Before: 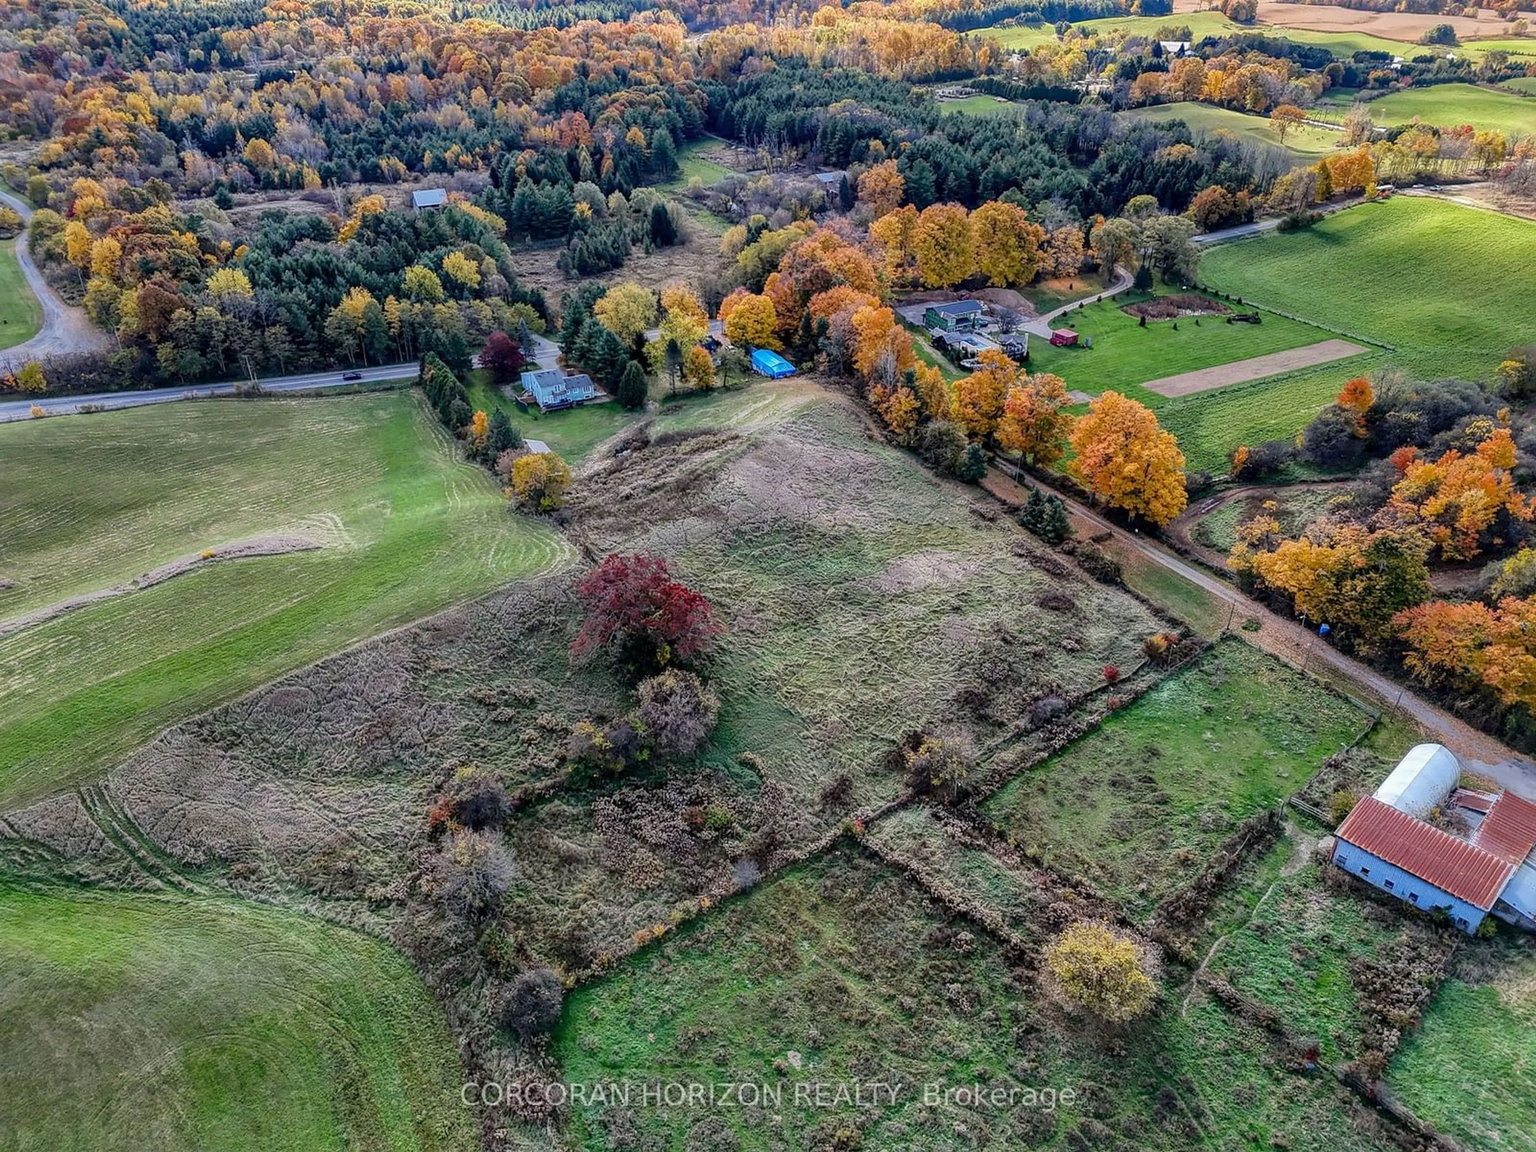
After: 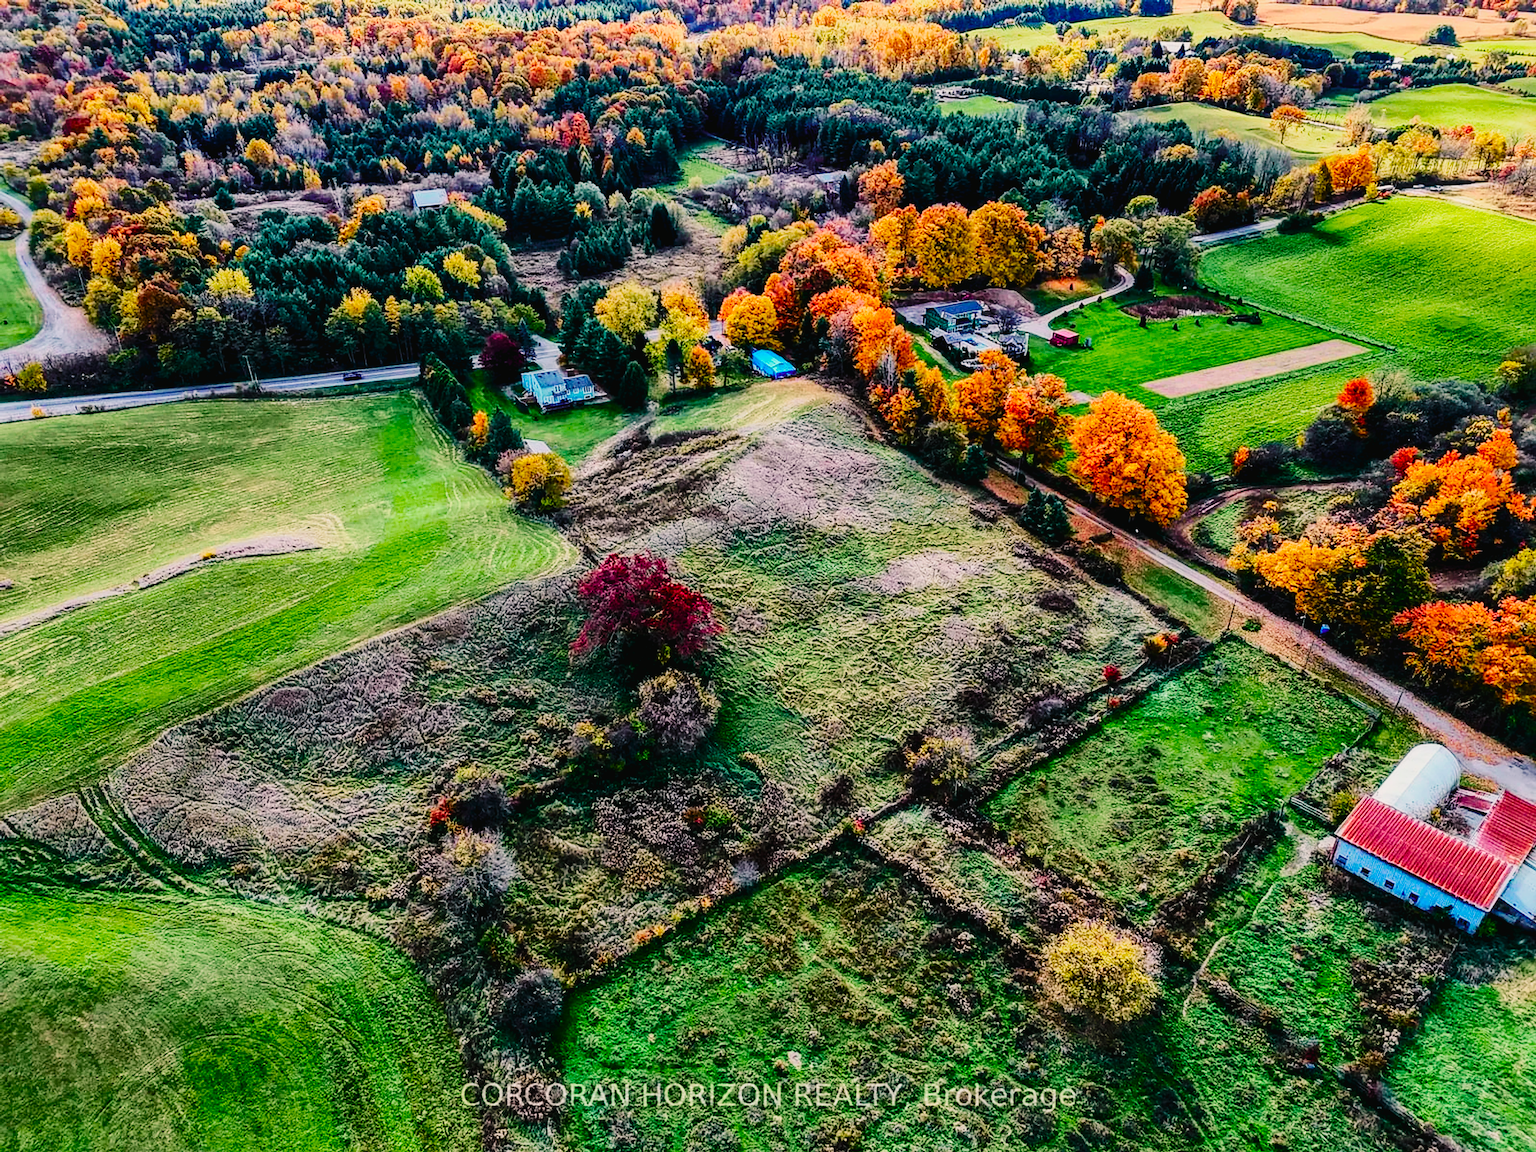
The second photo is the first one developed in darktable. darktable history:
tone curve: curves: ch0 [(0, 0.018) (0.036, 0.038) (0.15, 0.131) (0.27, 0.247) (0.503, 0.556) (0.763, 0.785) (1, 0.919)]; ch1 [(0, 0) (0.203, 0.158) (0.333, 0.283) (0.451, 0.417) (0.502, 0.5) (0.519, 0.522) (0.562, 0.588) (0.603, 0.664) (0.722, 0.813) (1, 1)]; ch2 [(0, 0) (0.29, 0.295) (0.404, 0.436) (0.497, 0.499) (0.521, 0.523) (0.561, 0.605) (0.639, 0.664) (0.712, 0.764) (1, 1)], color space Lab, independent channels, preserve colors none
bloom: size 9%, threshold 100%, strength 7%
base curve: curves: ch0 [(0, 0) (0.036, 0.025) (0.121, 0.166) (0.206, 0.329) (0.605, 0.79) (1, 1)], preserve colors none
exposure: exposure -0.36 EV, compensate highlight preservation false
color balance rgb: shadows lift › chroma 2%, shadows lift › hue 185.64°, power › luminance 1.48%, highlights gain › chroma 3%, highlights gain › hue 54.51°, global offset › luminance -0.4%, perceptual saturation grading › highlights -18.47%, perceptual saturation grading › mid-tones 6.62%, perceptual saturation grading › shadows 28.22%, perceptual brilliance grading › highlights 15.68%, perceptual brilliance grading › shadows -14.29%, global vibrance 25.96%, contrast 6.45%
